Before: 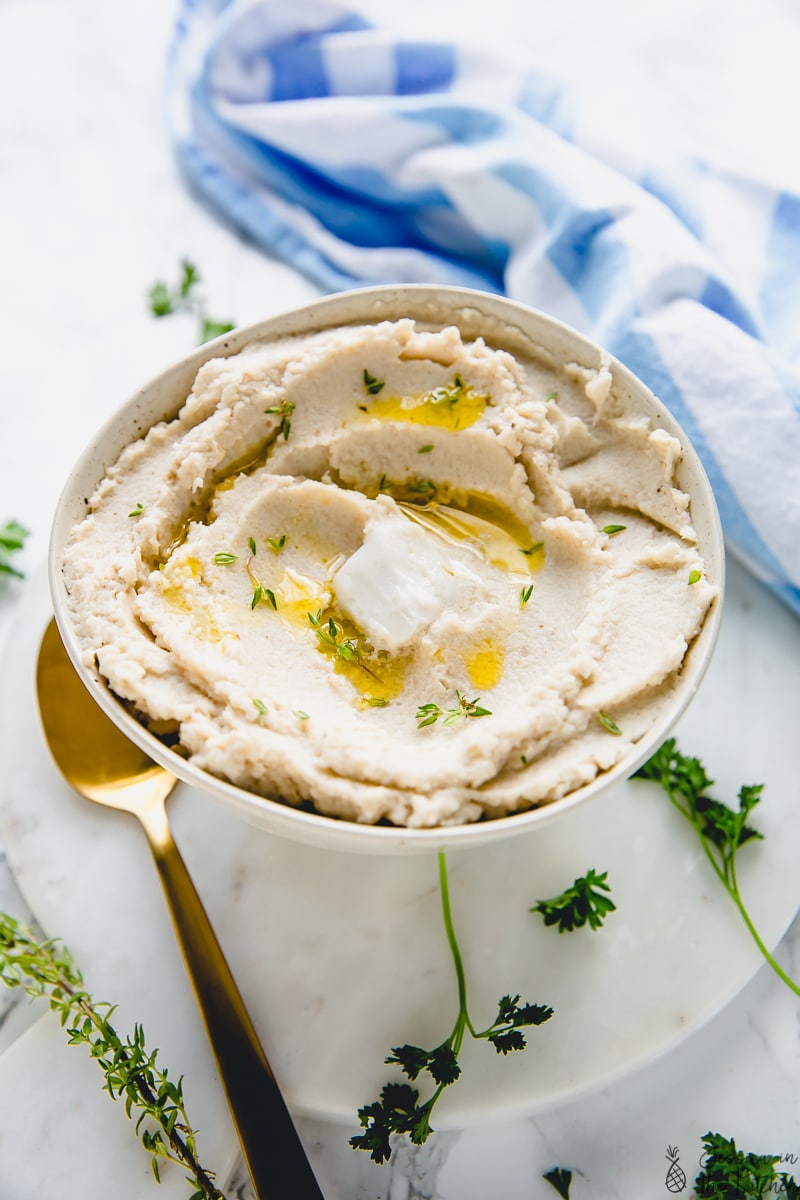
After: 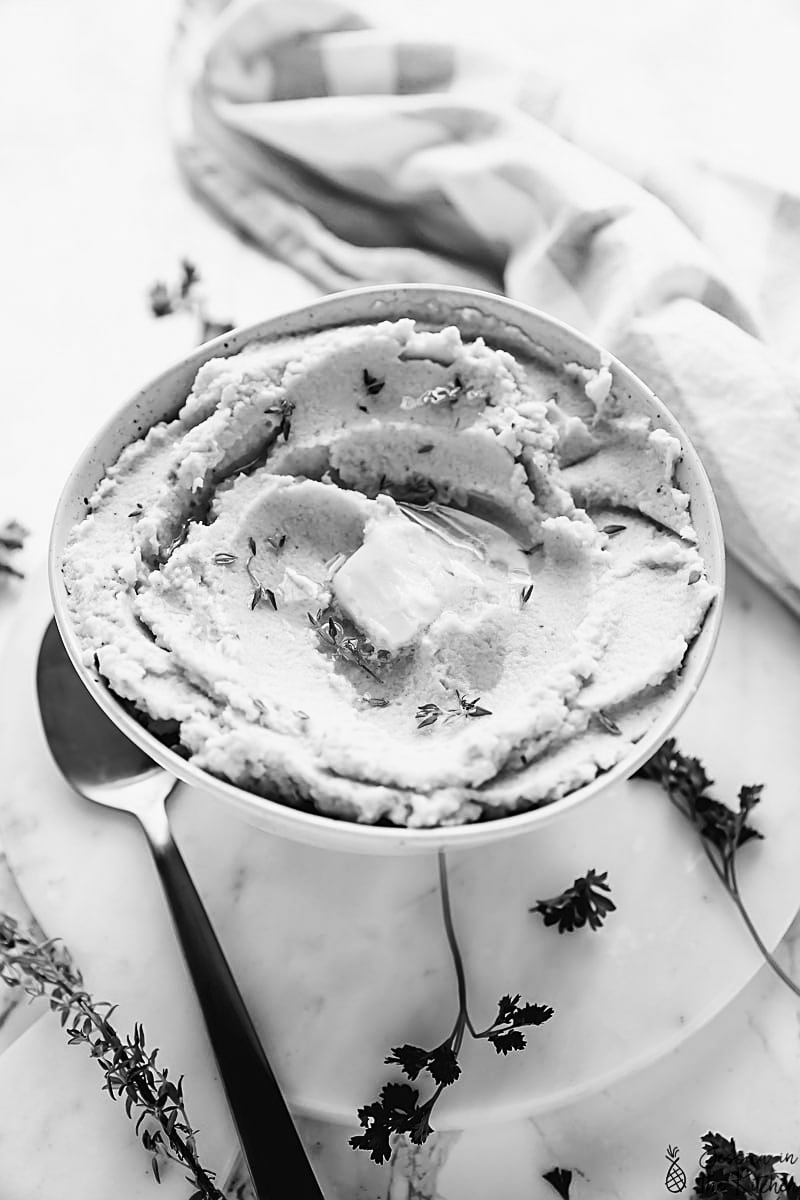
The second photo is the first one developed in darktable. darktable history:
contrast brightness saturation: contrast 0.2, brightness -0.108, saturation 0.1
sharpen: on, module defaults
color calibration: output gray [0.22, 0.42, 0.37, 0], illuminant same as pipeline (D50), adaptation none (bypass), x 0.333, y 0.334, temperature 5017.13 K
